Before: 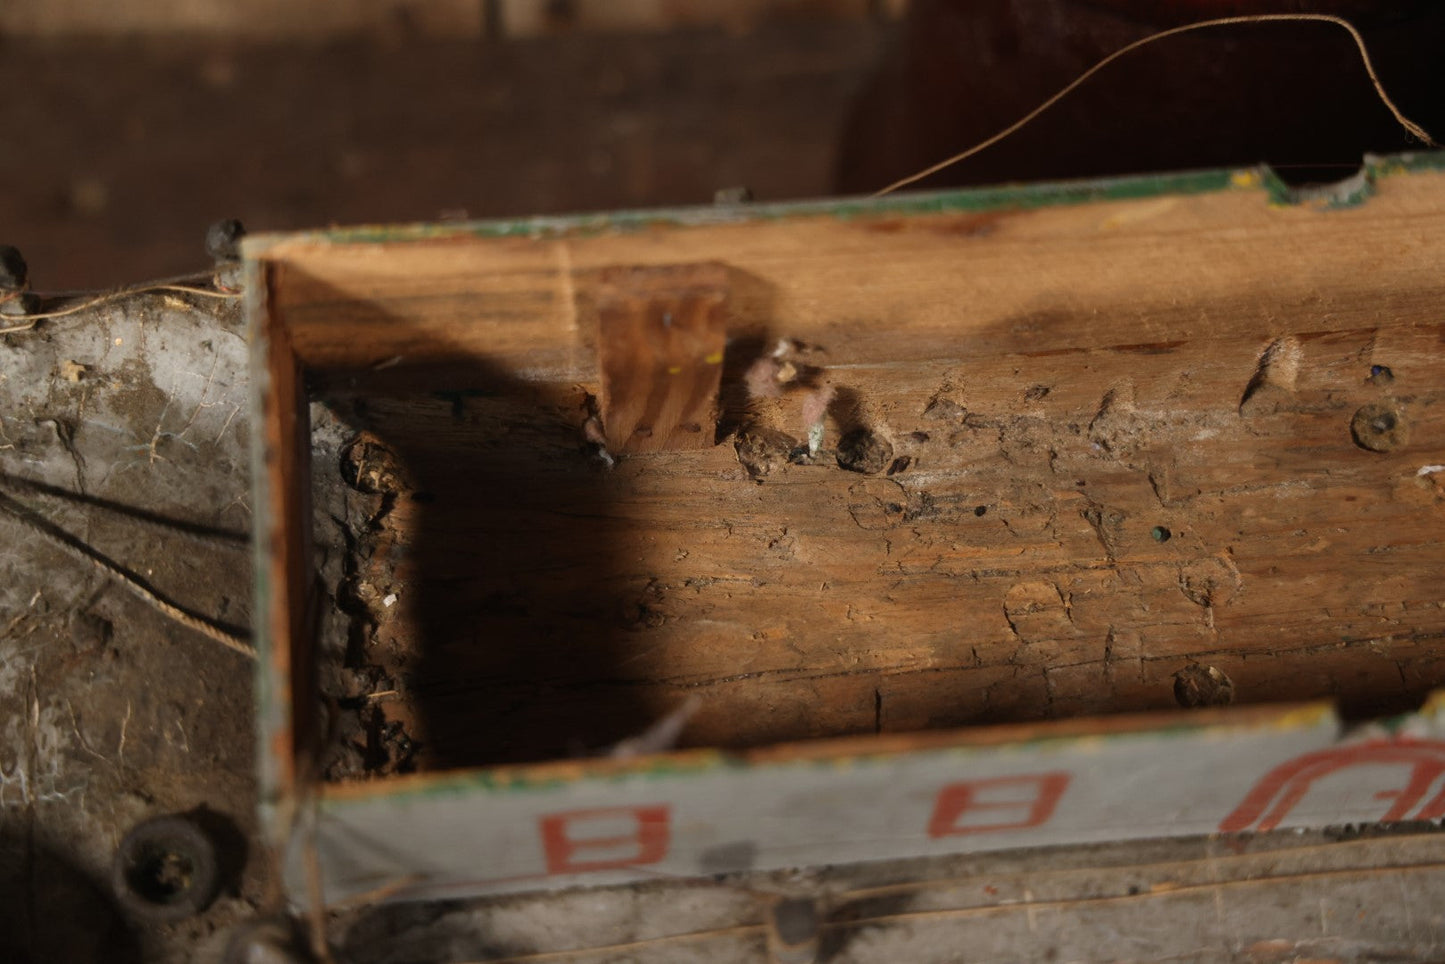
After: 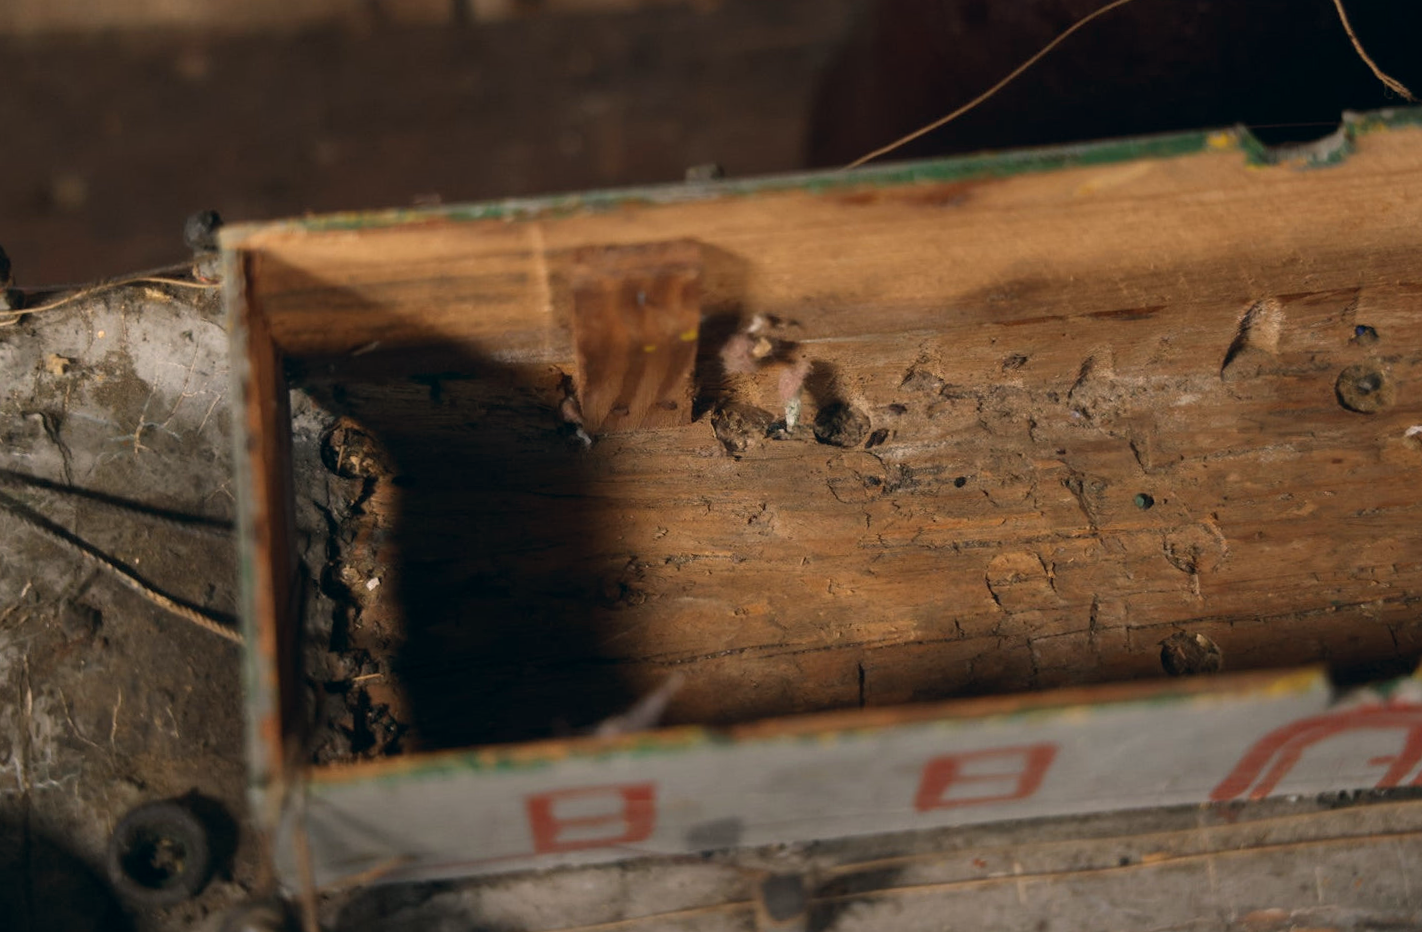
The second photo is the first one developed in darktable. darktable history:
color correction: highlights a* 5.38, highlights b* 5.3, shadows a* -4.26, shadows b* -5.11
rotate and perspective: rotation -1.32°, lens shift (horizontal) -0.031, crop left 0.015, crop right 0.985, crop top 0.047, crop bottom 0.982
